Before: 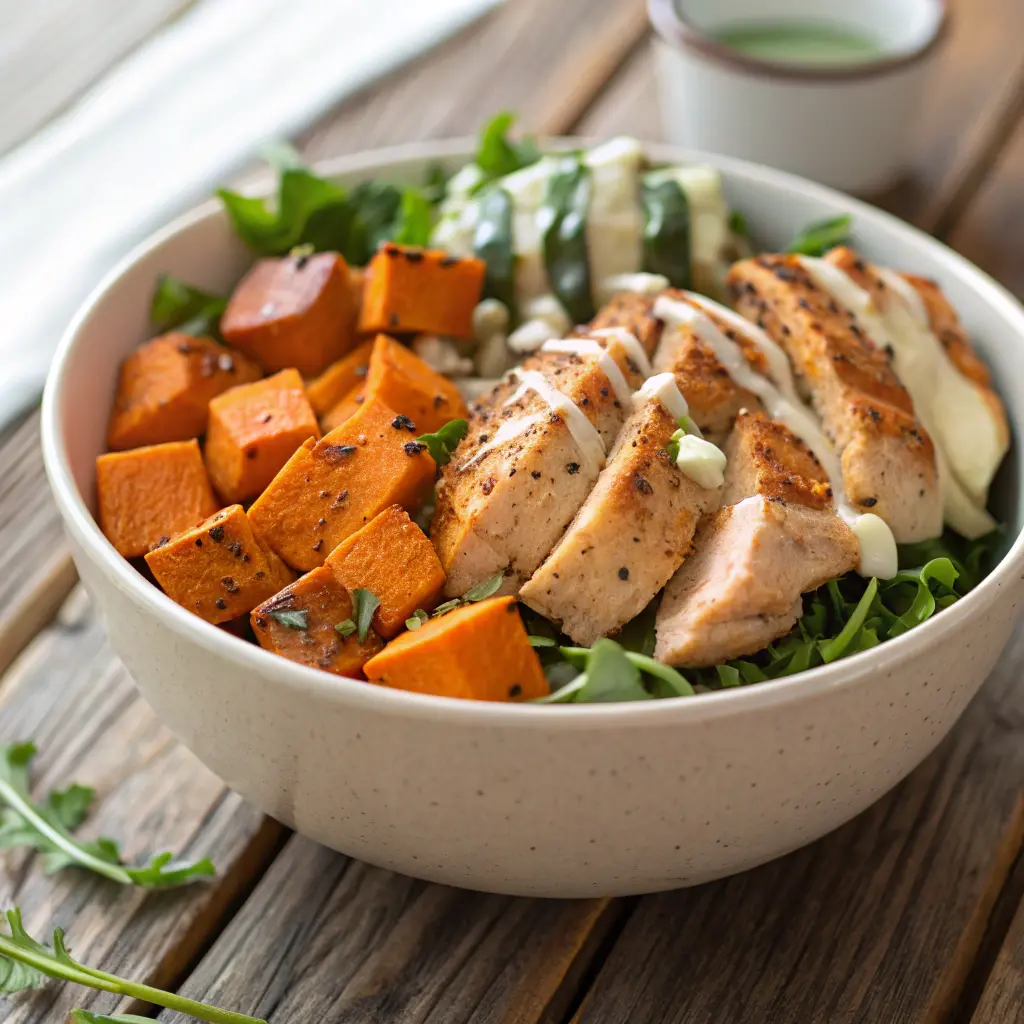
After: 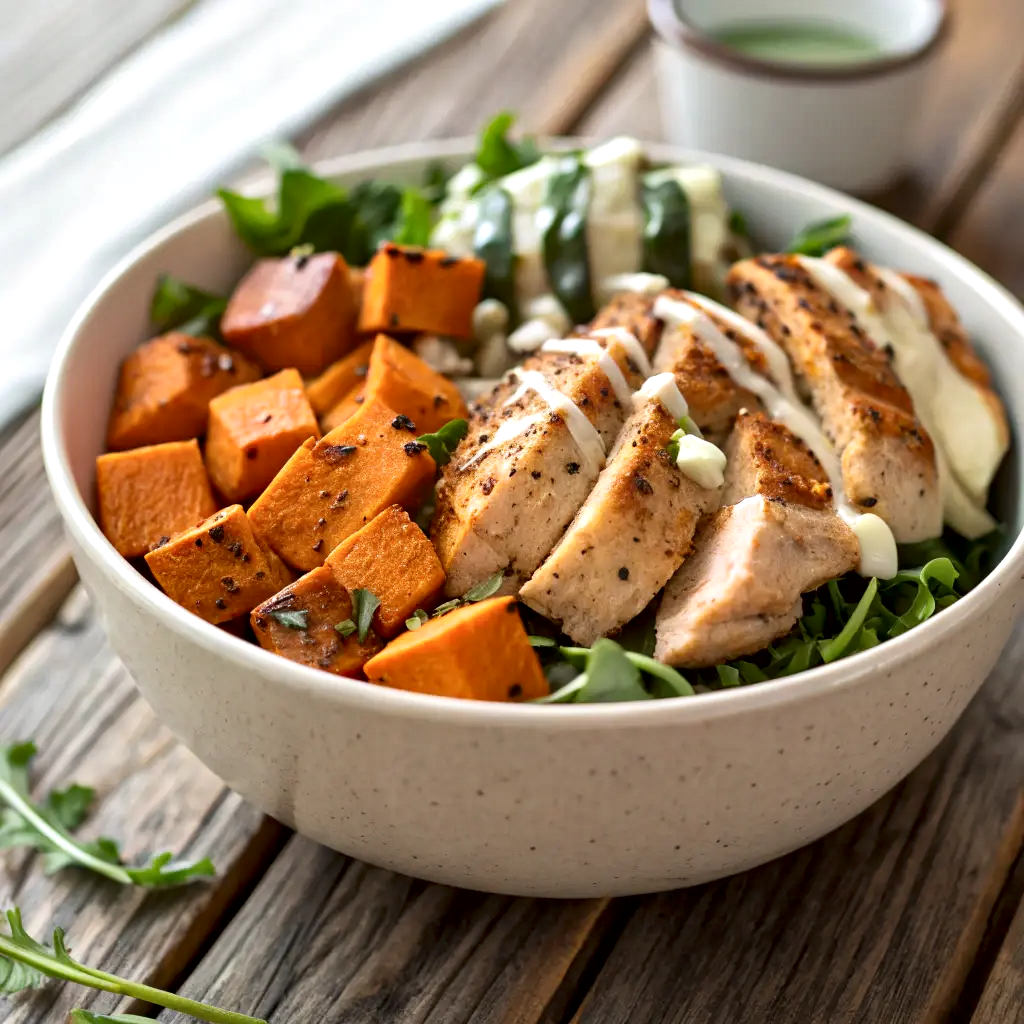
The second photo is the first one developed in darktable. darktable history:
local contrast: mode bilateral grid, contrast 25, coarseness 48, detail 150%, midtone range 0.2
contrast equalizer: y [[0.5, 0.5, 0.478, 0.5, 0.5, 0.5], [0.5 ×6], [0.5 ×6], [0 ×6], [0 ×6]], mix -0.997
